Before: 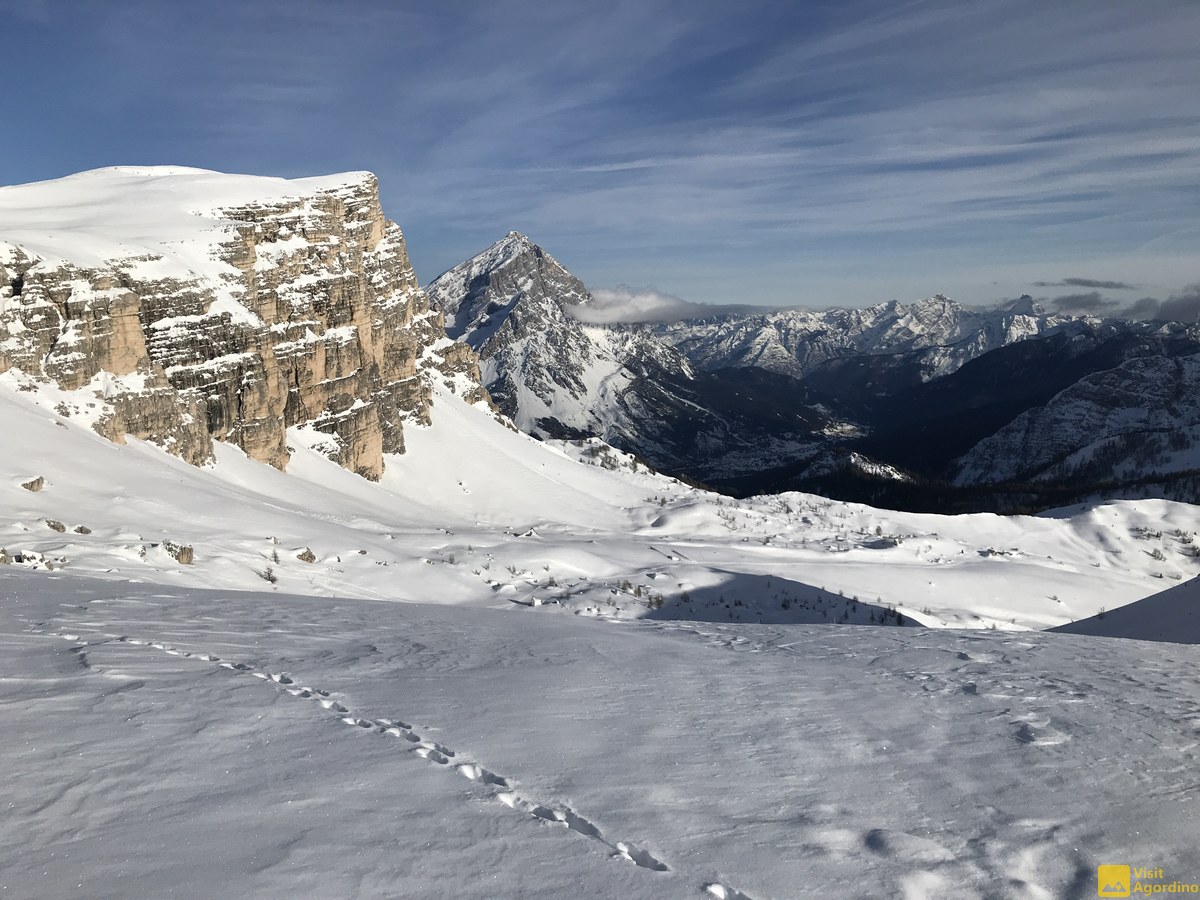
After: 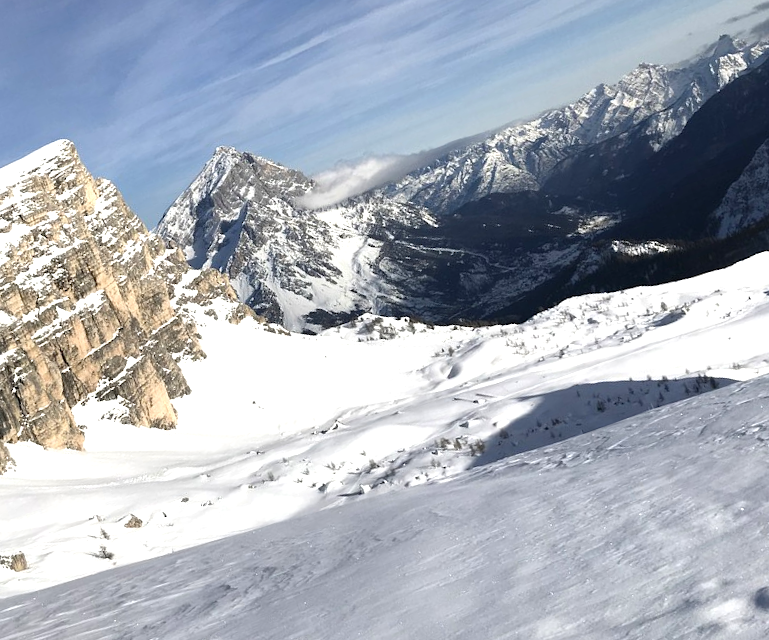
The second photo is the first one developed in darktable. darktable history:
exposure: black level correction 0, exposure 0.697 EV, compensate highlight preservation false
crop and rotate: angle 19.62°, left 6.75%, right 4.142%, bottom 1.069%
